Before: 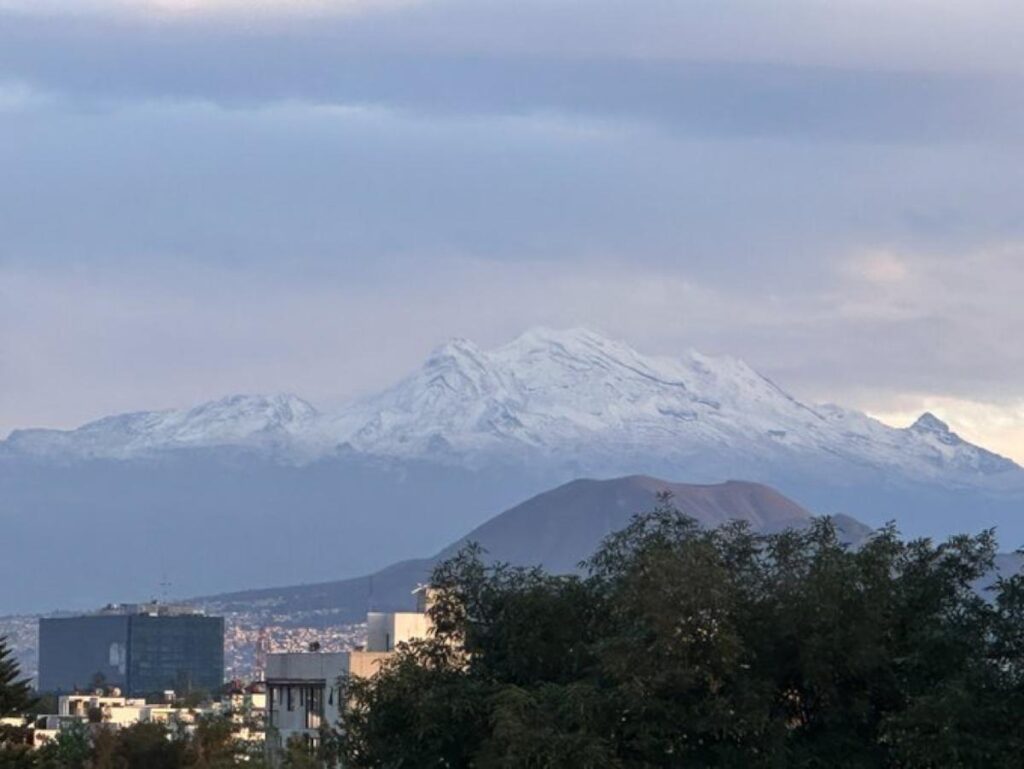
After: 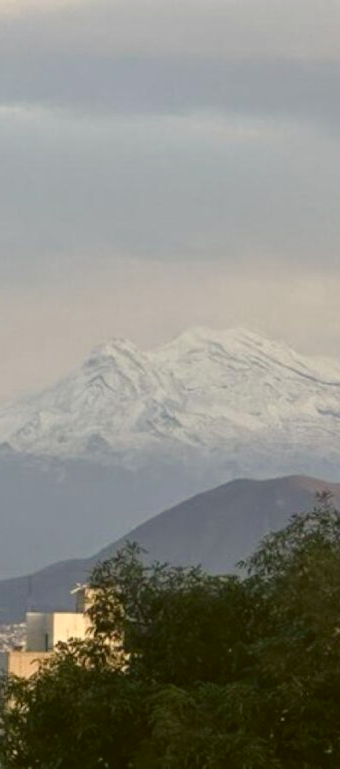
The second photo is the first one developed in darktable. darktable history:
crop: left 33.36%, right 33.36%
color balance rgb: shadows lift › chroma 2%, shadows lift › hue 250°, power › hue 326.4°, highlights gain › chroma 2%, highlights gain › hue 64.8°, global offset › luminance 0.5%, global offset › hue 58.8°, perceptual saturation grading › highlights -25%, perceptual saturation grading › shadows 30%, global vibrance 15%
color correction: highlights a* -1.43, highlights b* 10.12, shadows a* 0.395, shadows b* 19.35
